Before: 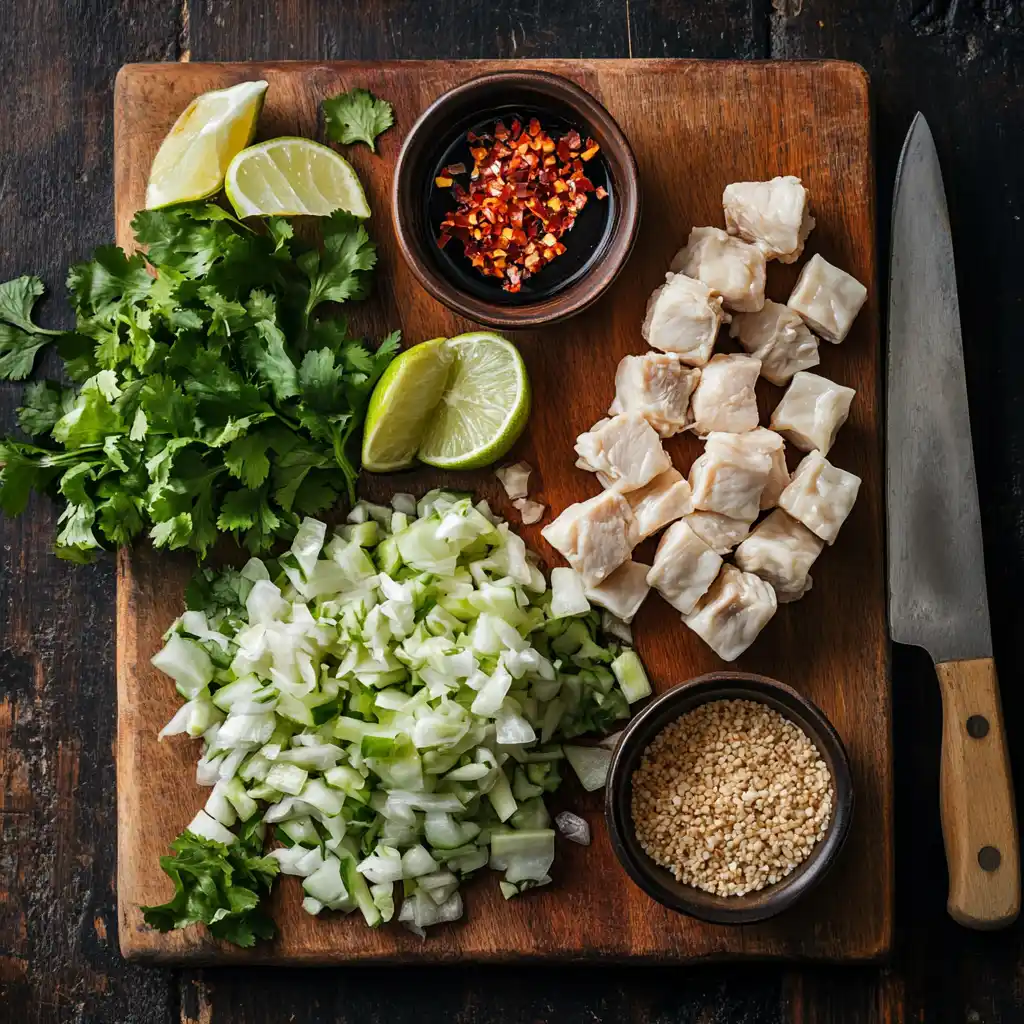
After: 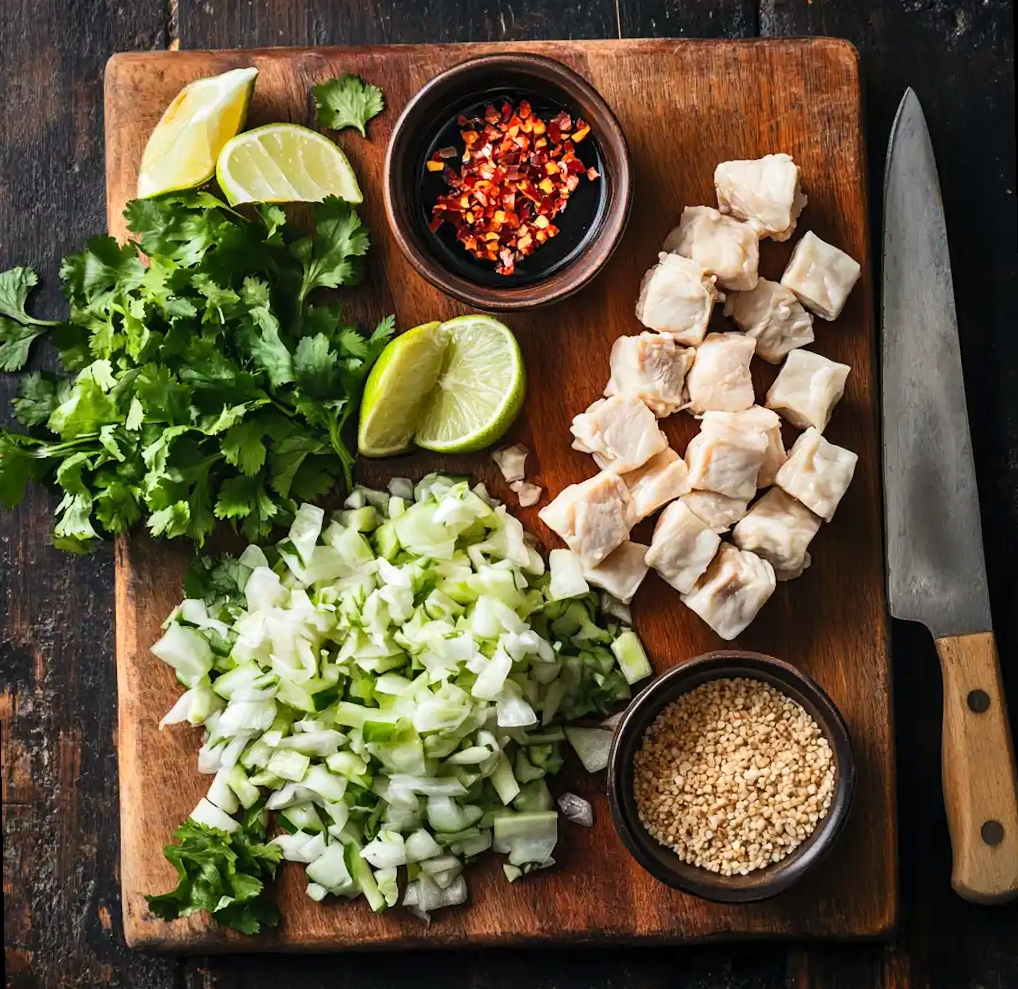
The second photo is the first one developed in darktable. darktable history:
contrast brightness saturation: contrast 0.2, brightness 0.15, saturation 0.14
rotate and perspective: rotation -1°, crop left 0.011, crop right 0.989, crop top 0.025, crop bottom 0.975
